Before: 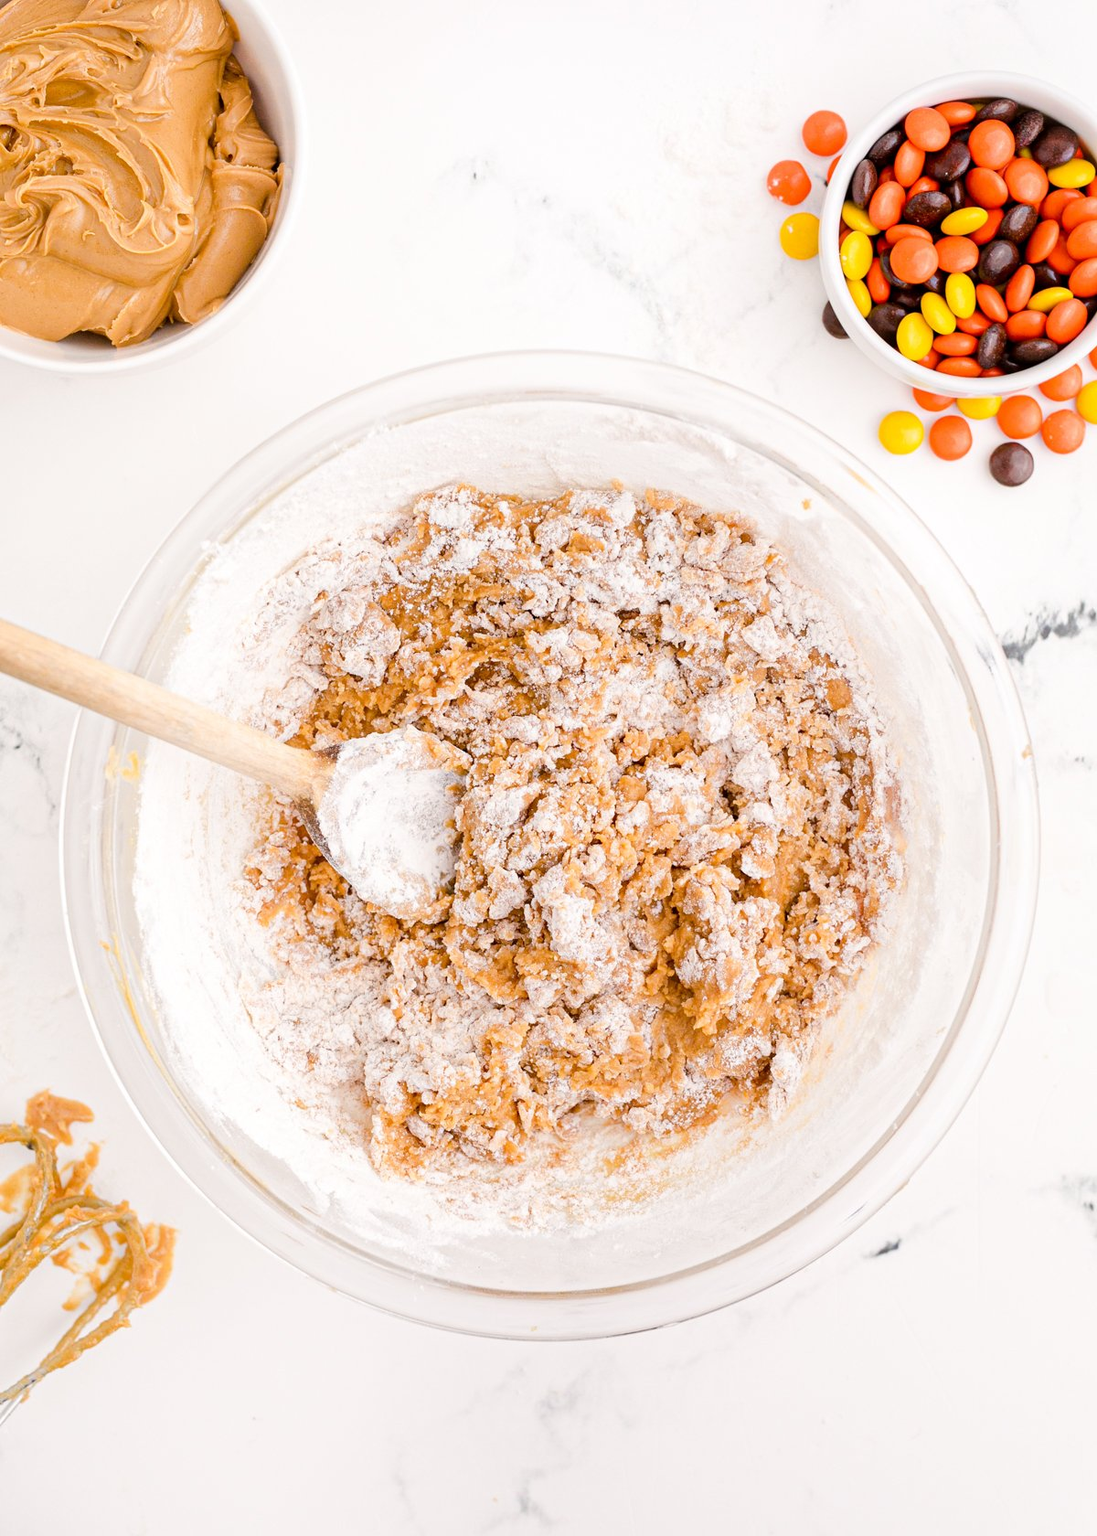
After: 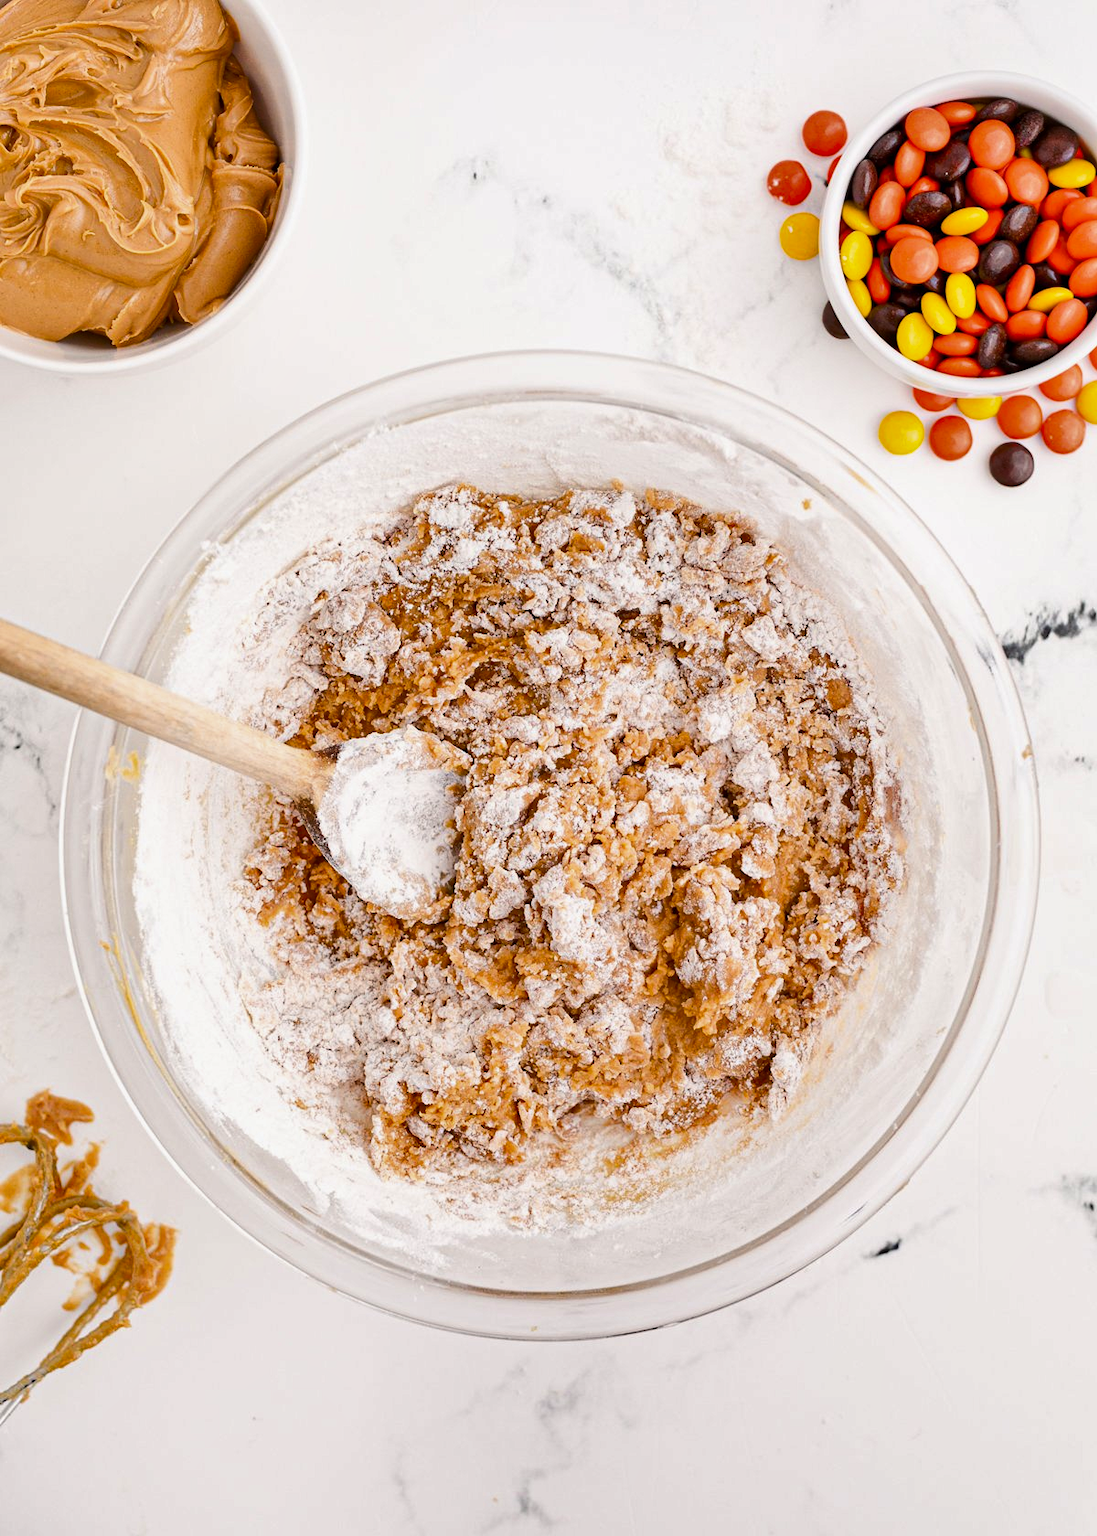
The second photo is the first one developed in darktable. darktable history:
shadows and highlights: shadows 43.69, white point adjustment -1.61, soften with gaussian
